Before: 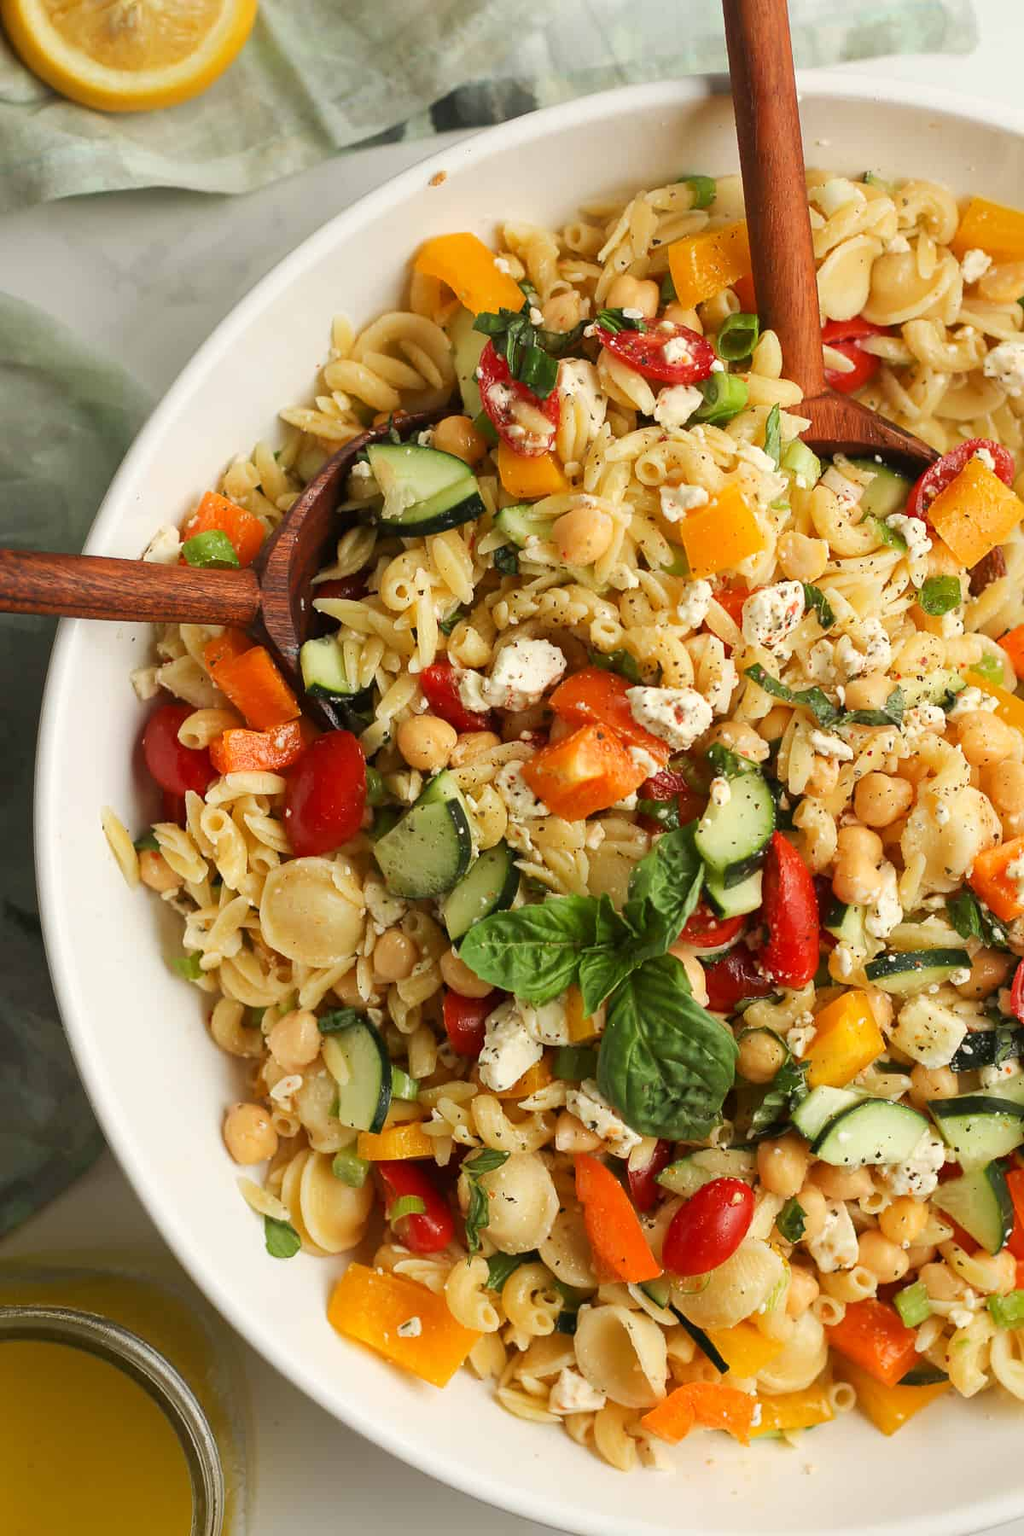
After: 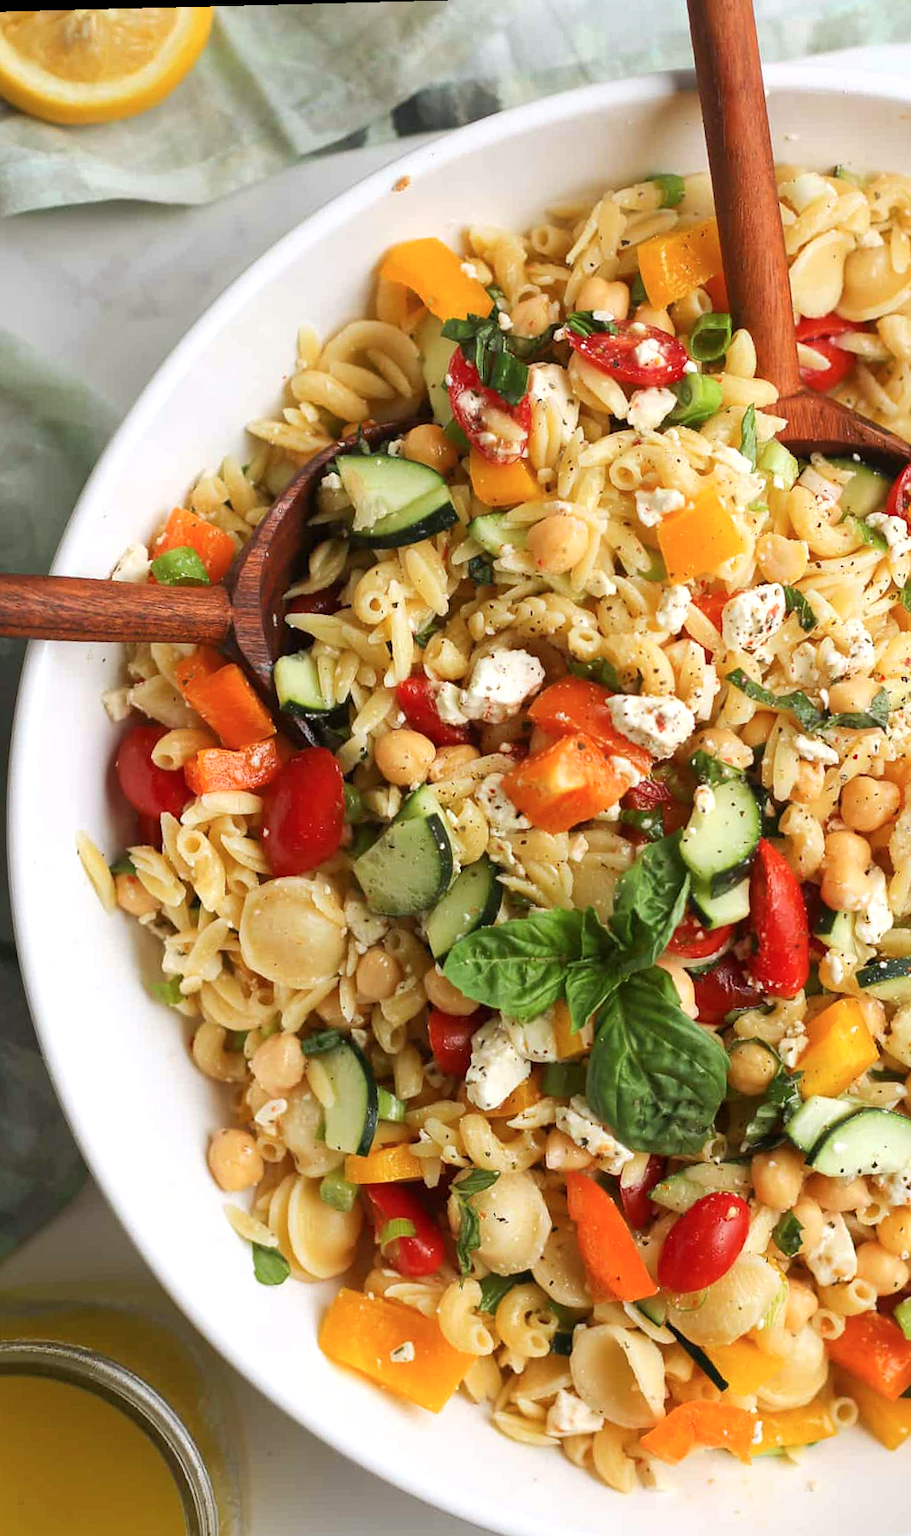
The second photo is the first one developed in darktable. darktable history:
crop and rotate: angle 1.46°, left 4.533%, top 0.873%, right 11.117%, bottom 2.386%
color calibration: illuminant as shot in camera, x 0.358, y 0.373, temperature 4628.91 K
exposure: exposure 0.202 EV, compensate highlight preservation false
